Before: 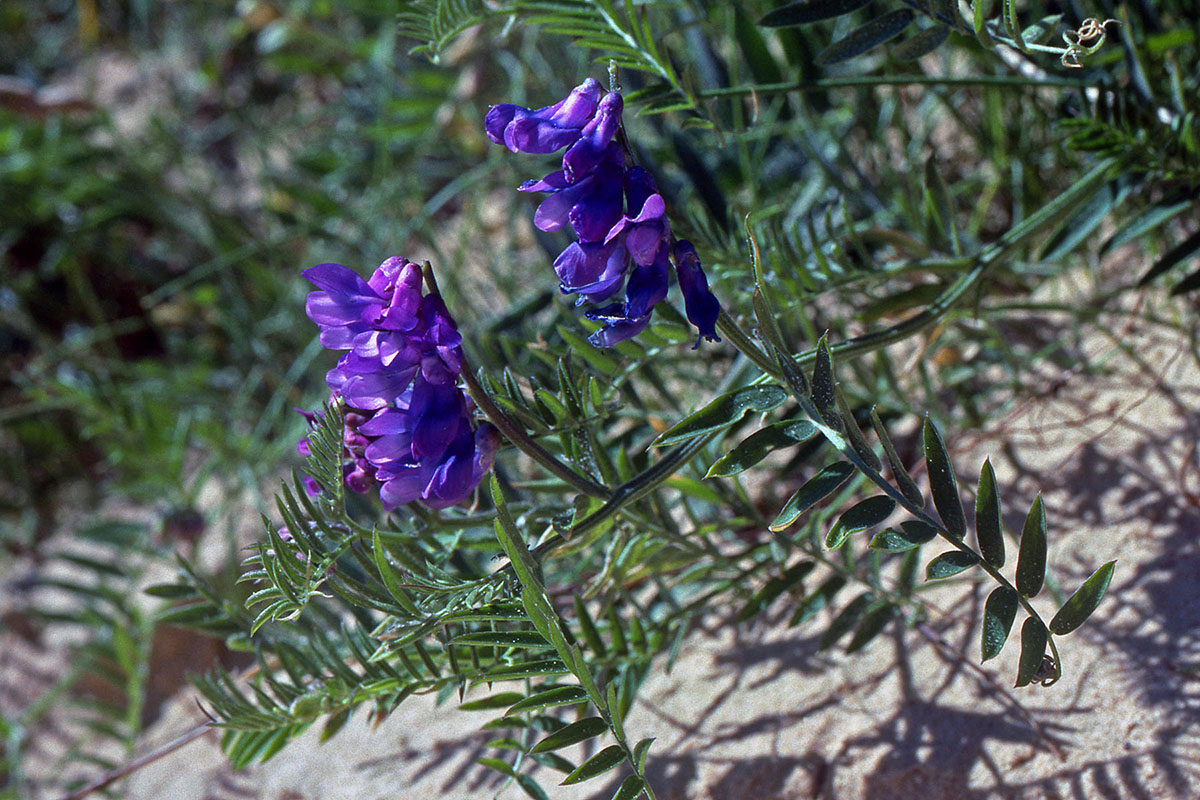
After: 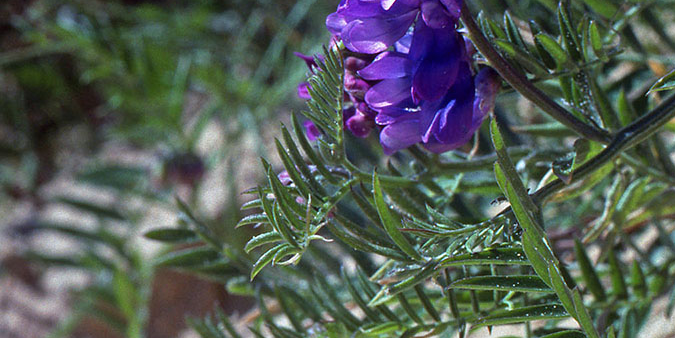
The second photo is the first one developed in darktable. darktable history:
crop: top 44.531%, right 43.678%, bottom 13.134%
